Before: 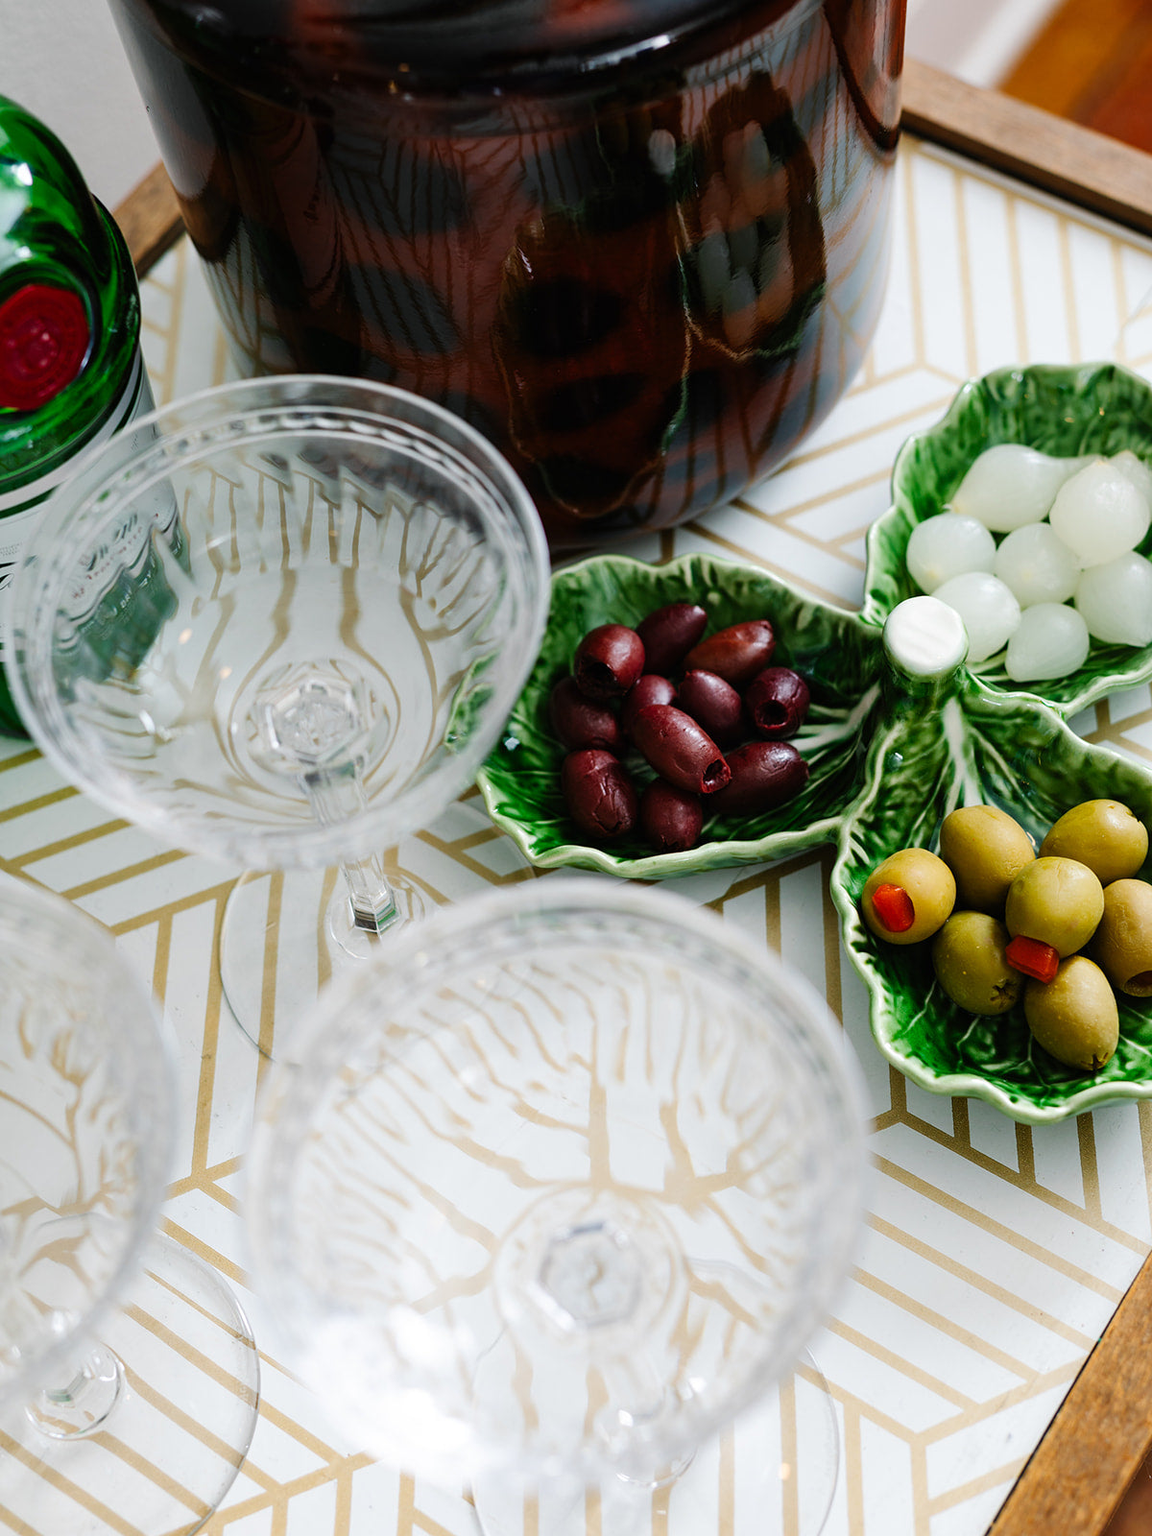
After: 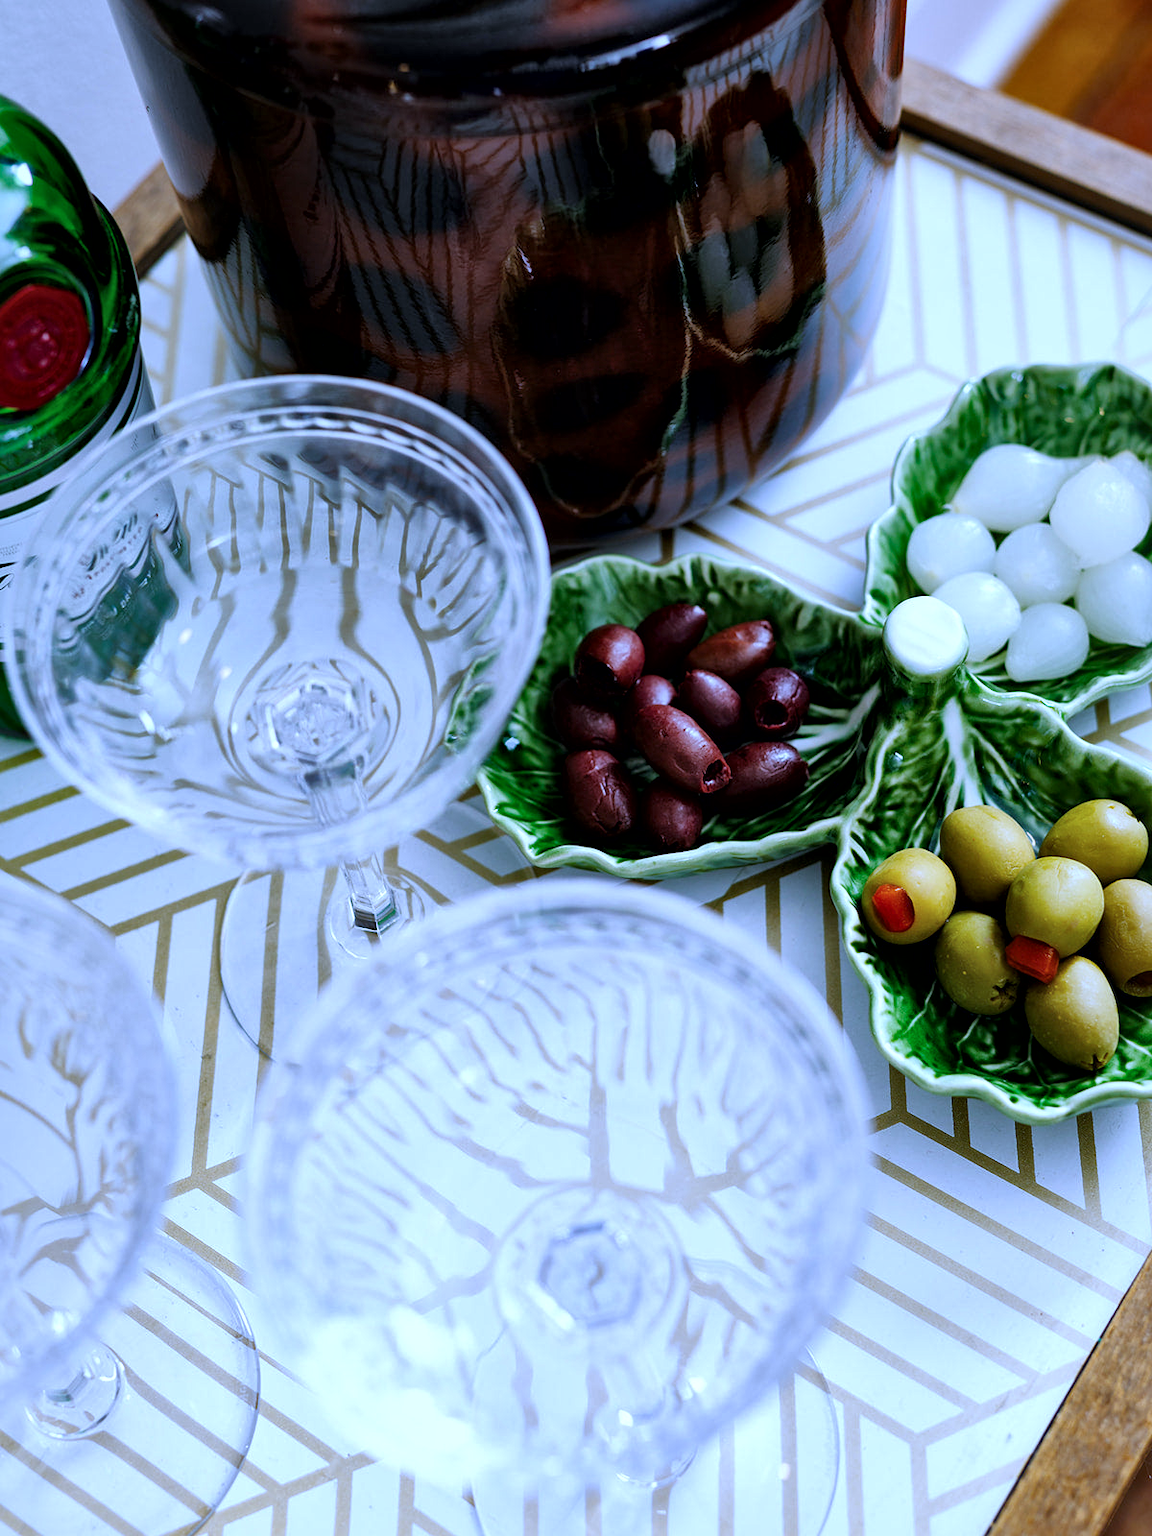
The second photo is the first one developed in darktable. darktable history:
color calibration: illuminant as shot in camera, x 0.358, y 0.373, temperature 4628.91 K
white balance: red 0.871, blue 1.249
local contrast: mode bilateral grid, contrast 20, coarseness 50, detail 171%, midtone range 0.2
